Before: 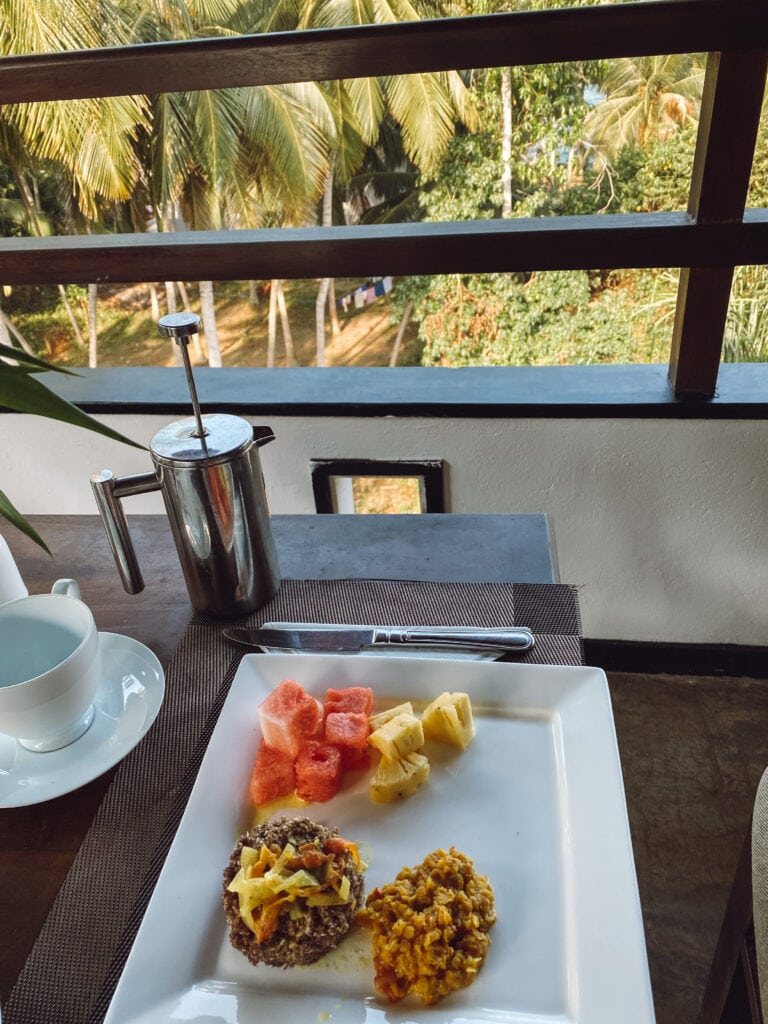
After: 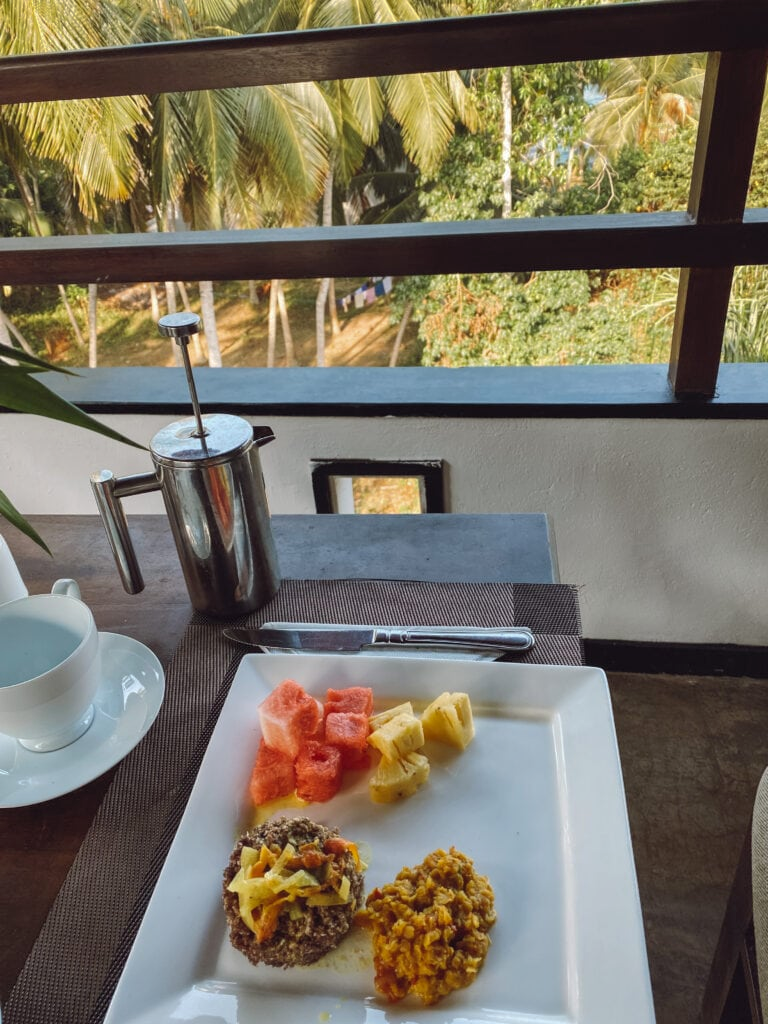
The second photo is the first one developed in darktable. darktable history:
shadows and highlights: shadows 30.09
